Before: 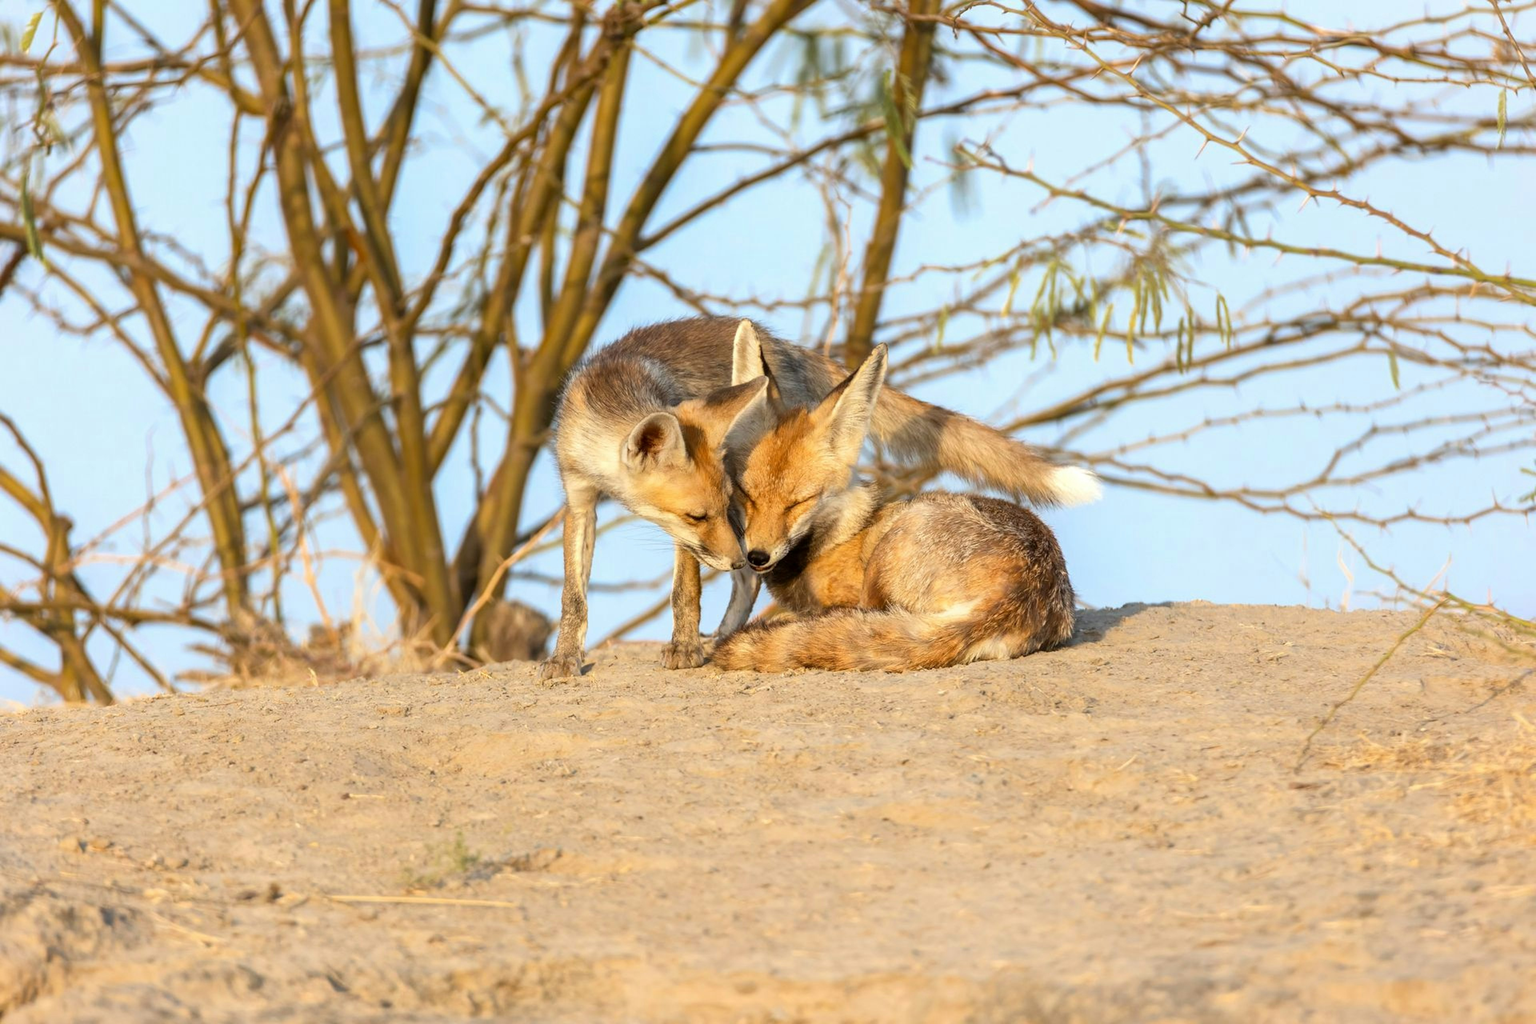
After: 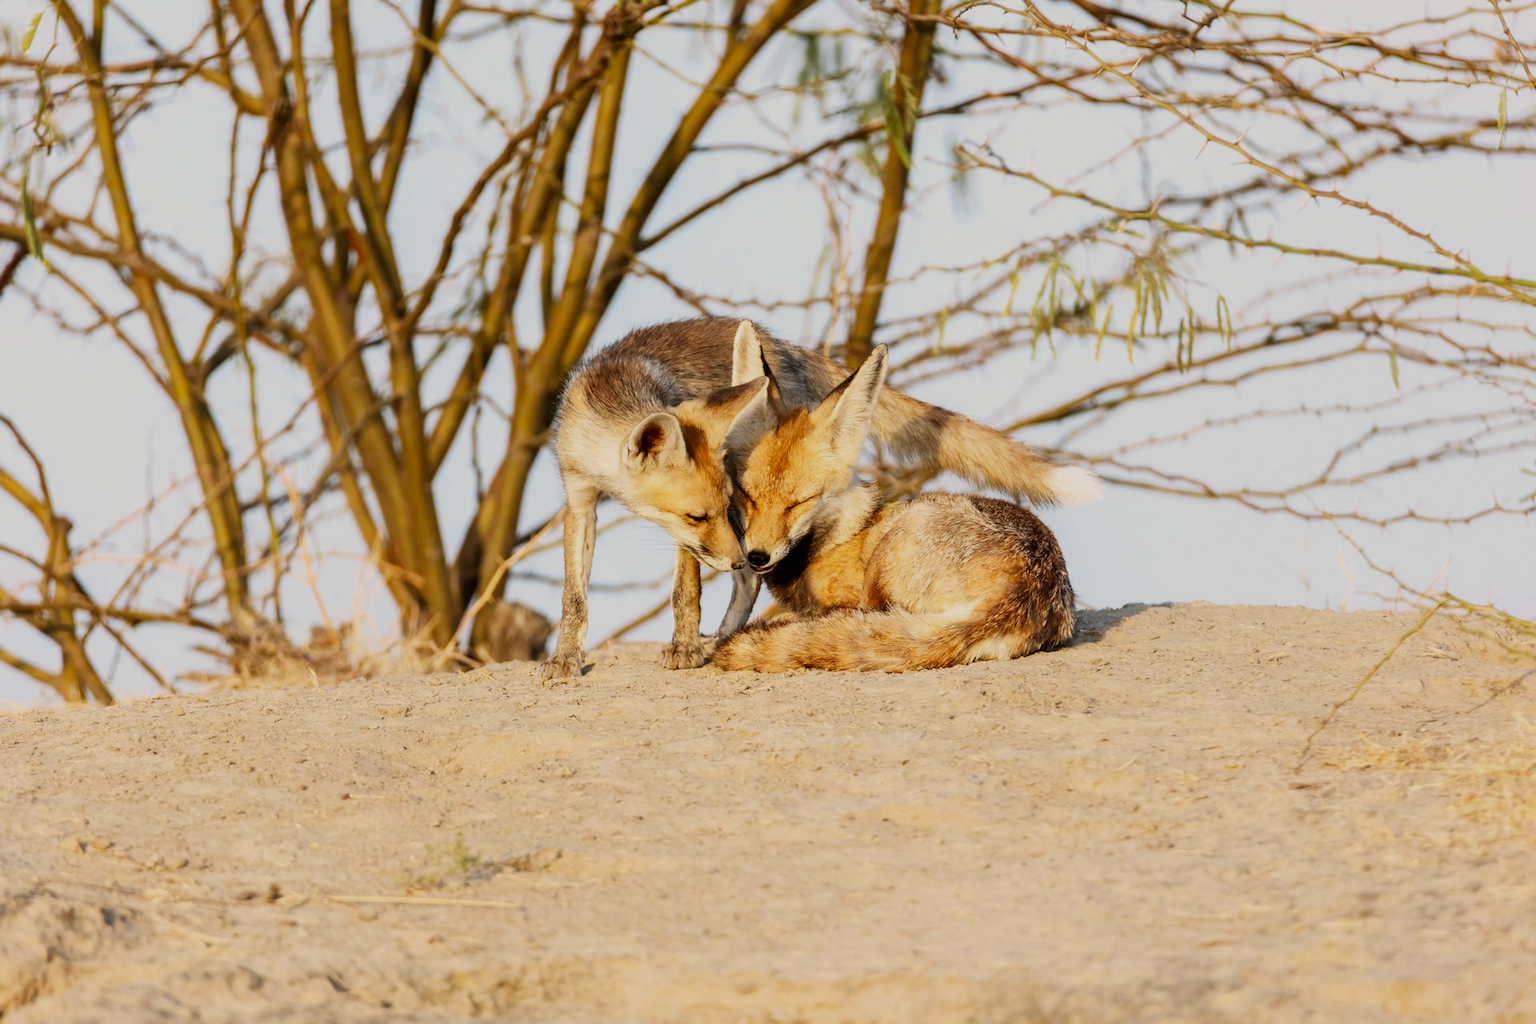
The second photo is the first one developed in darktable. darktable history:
tone equalizer: -8 EV 0.06 EV, smoothing diameter 25%, edges refinement/feathering 10, preserve details guided filter
sigmoid: skew -0.2, preserve hue 0%, red attenuation 0.1, red rotation 0.035, green attenuation 0.1, green rotation -0.017, blue attenuation 0.15, blue rotation -0.052, base primaries Rec2020
exposure: exposure -0.116 EV, compensate exposure bias true, compensate highlight preservation false
color correction: highlights a* 3.84, highlights b* 5.07
